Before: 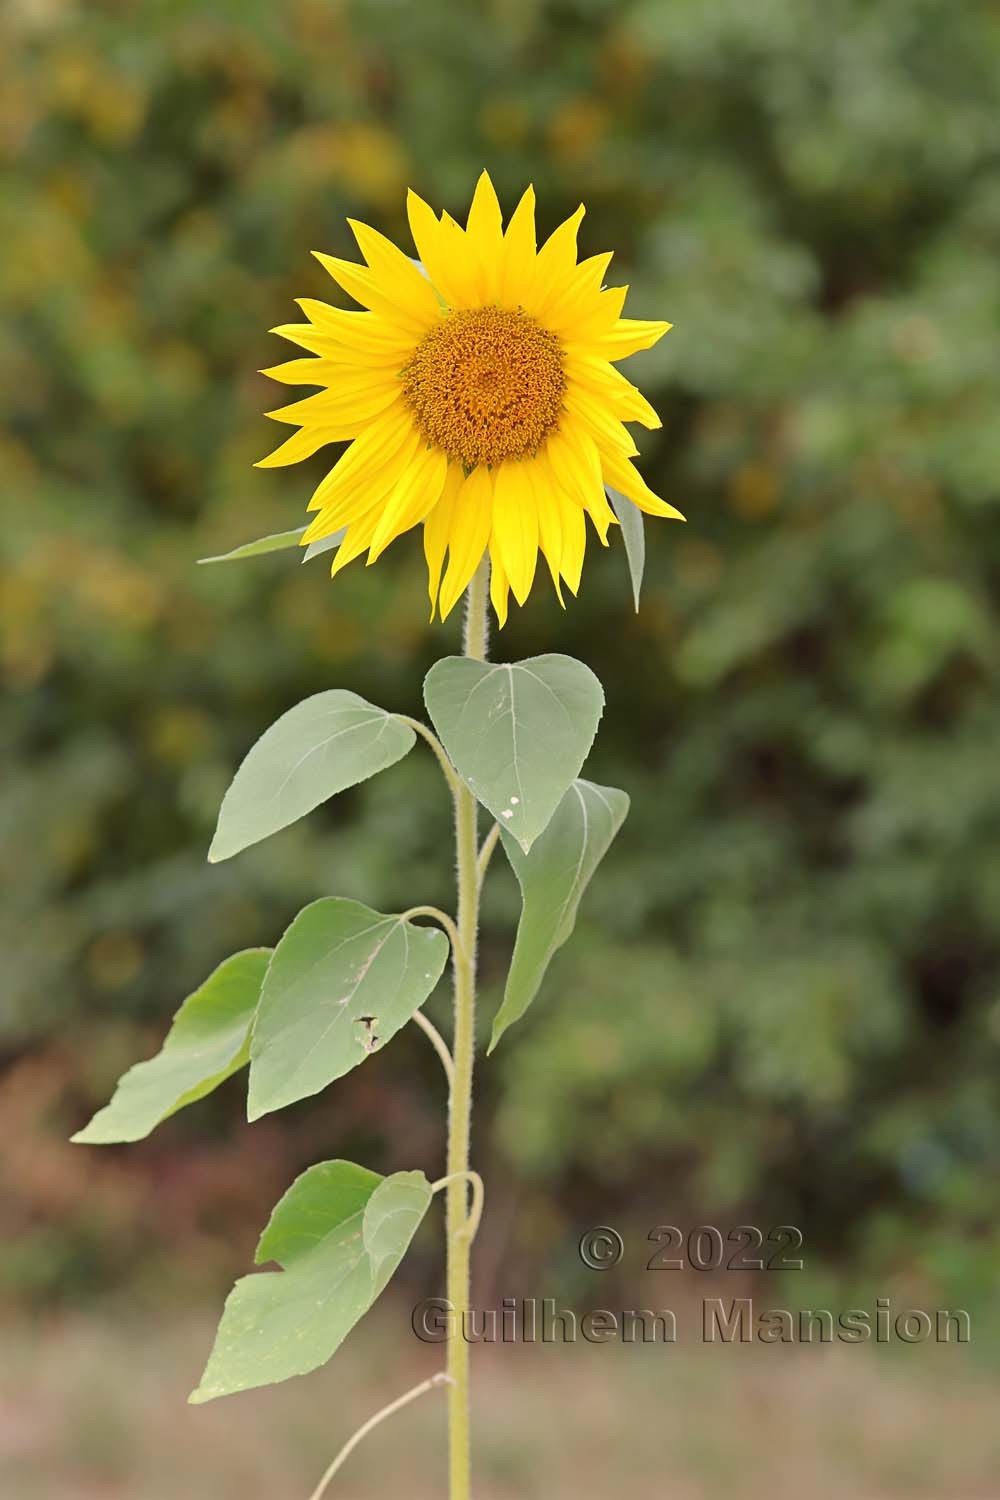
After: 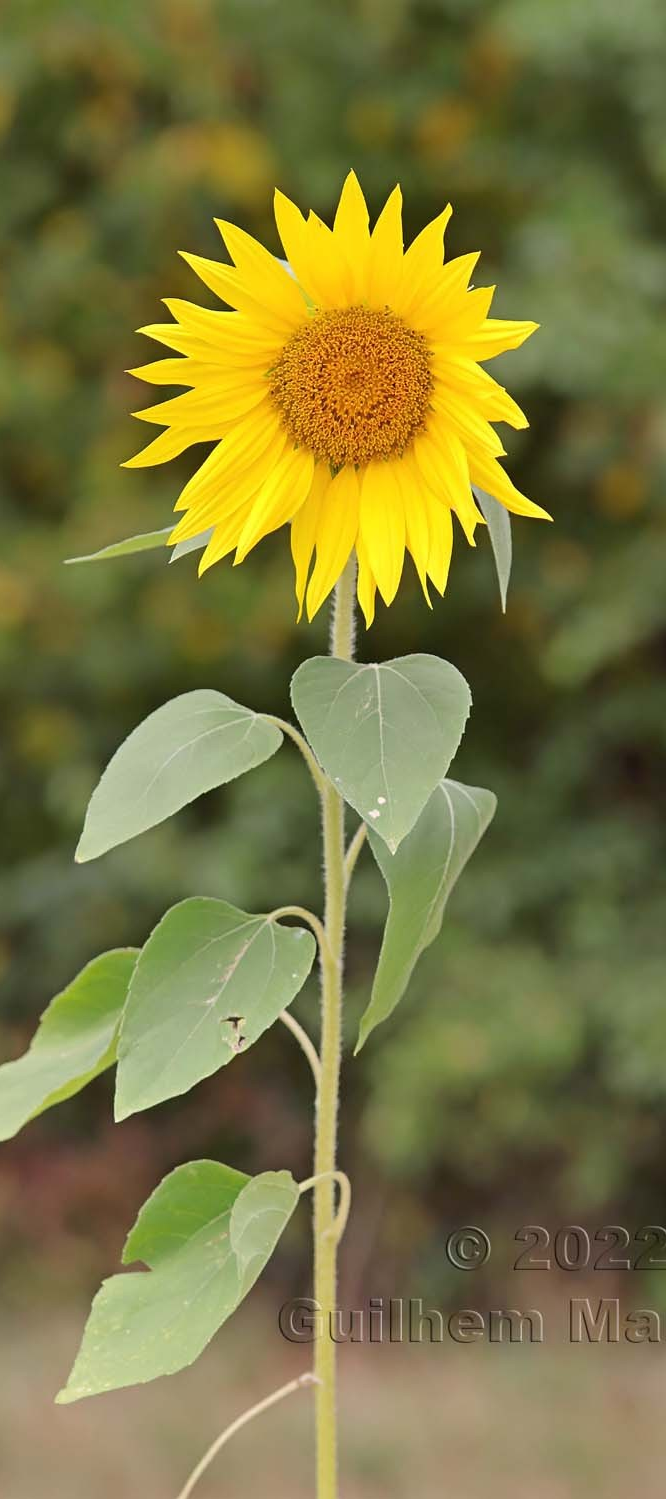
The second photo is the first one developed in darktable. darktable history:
crop and rotate: left 13.36%, right 20.026%
